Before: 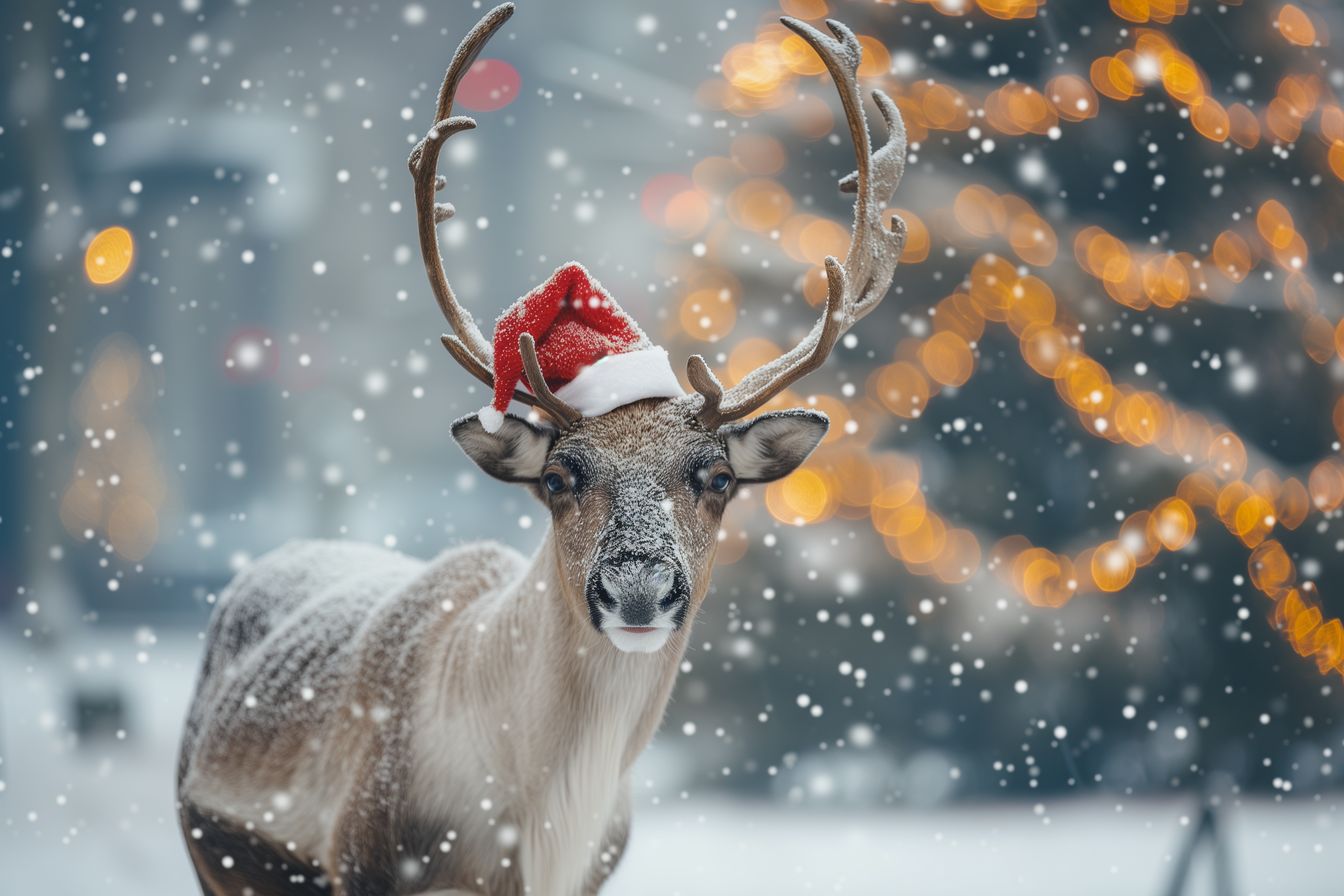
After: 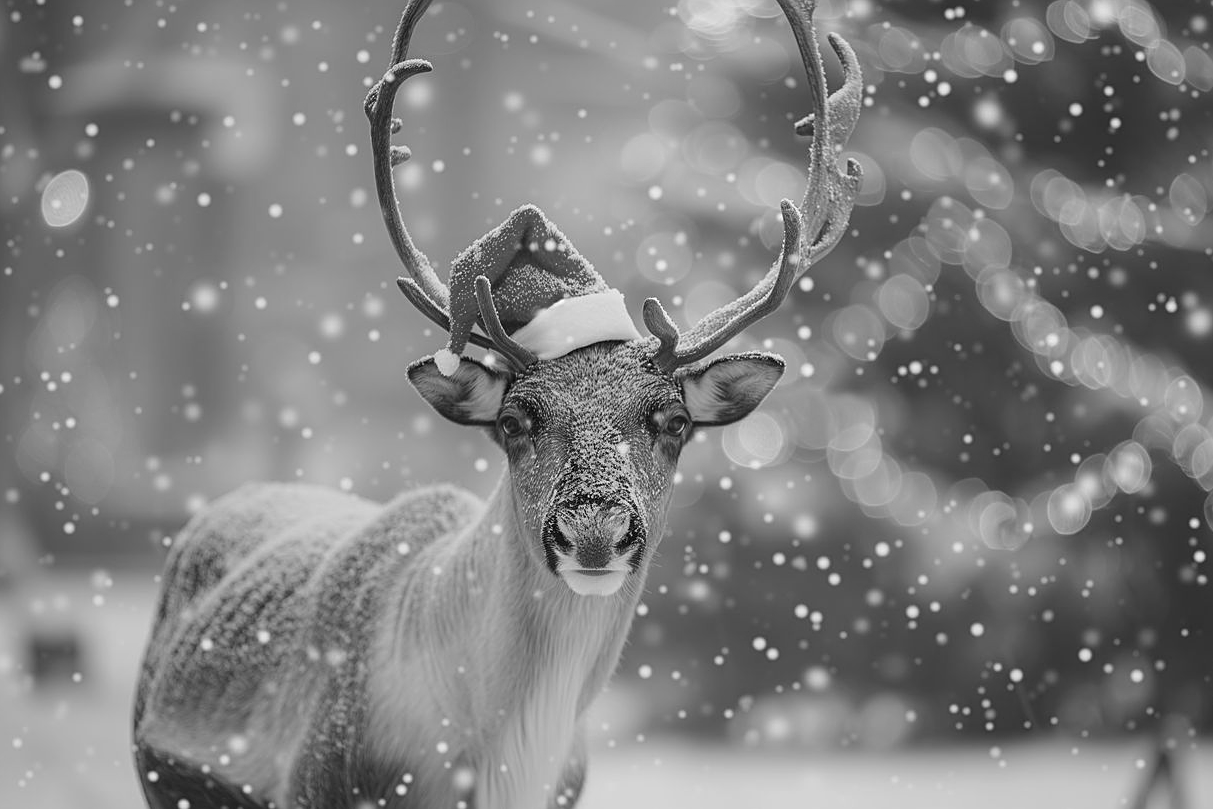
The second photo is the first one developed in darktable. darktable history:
monochrome: a 26.22, b 42.67, size 0.8
color balance: lift [1.001, 1.007, 1, 0.993], gamma [1.023, 1.026, 1.01, 0.974], gain [0.964, 1.059, 1.073, 0.927]
sharpen: on, module defaults
crop: left 3.305%, top 6.436%, right 6.389%, bottom 3.258%
